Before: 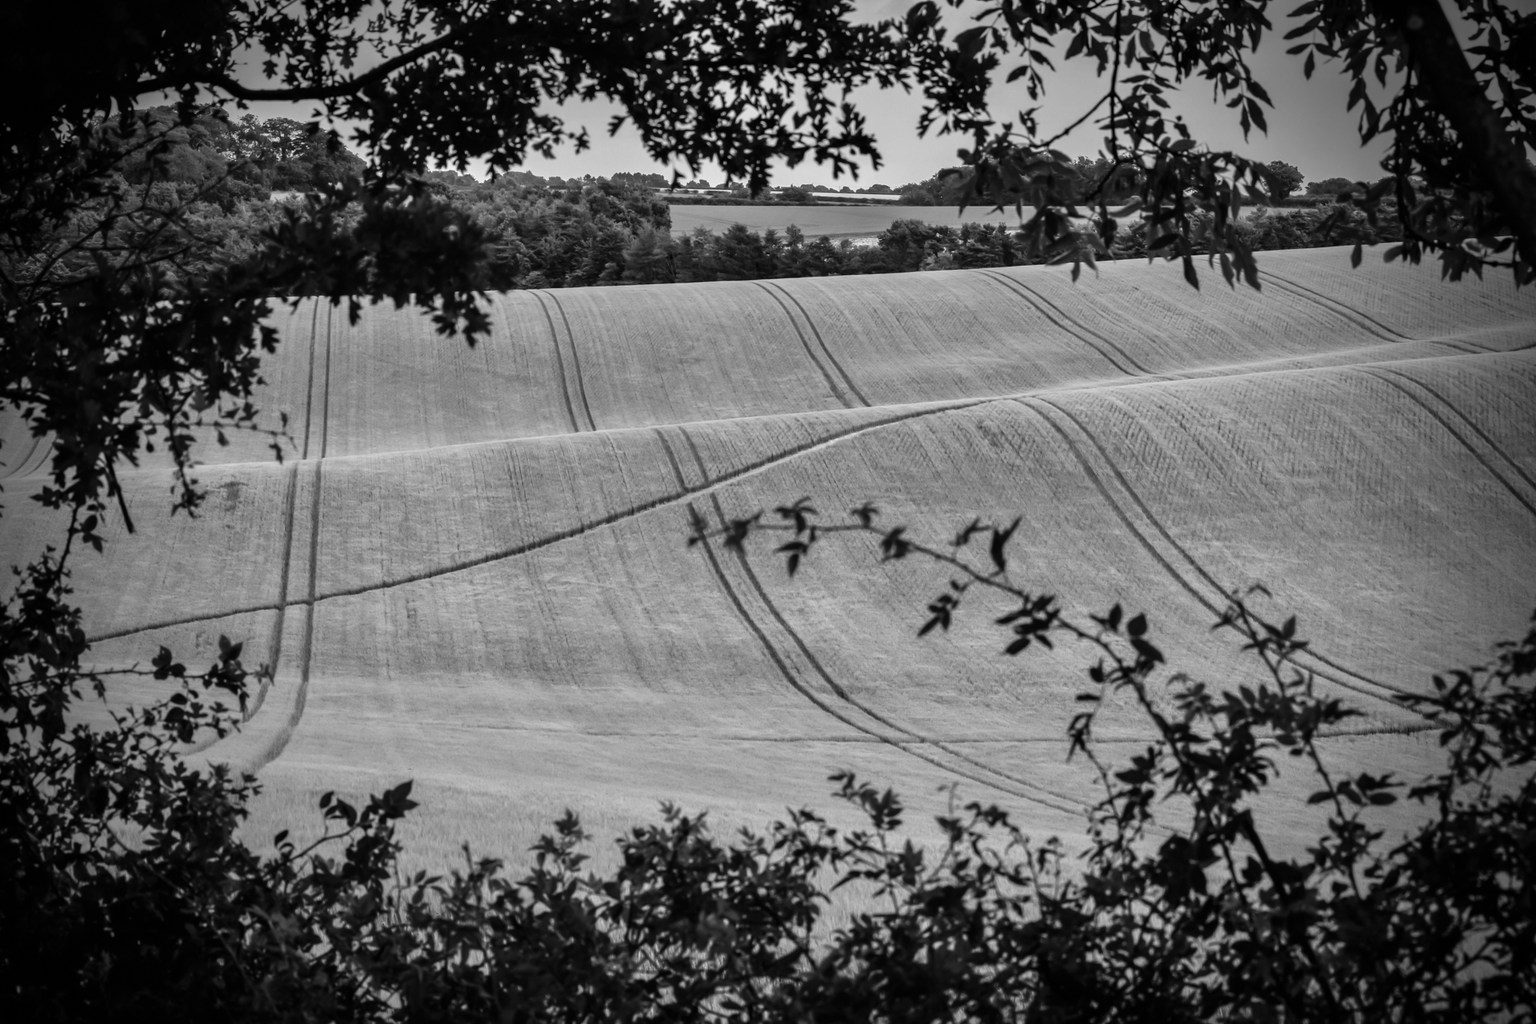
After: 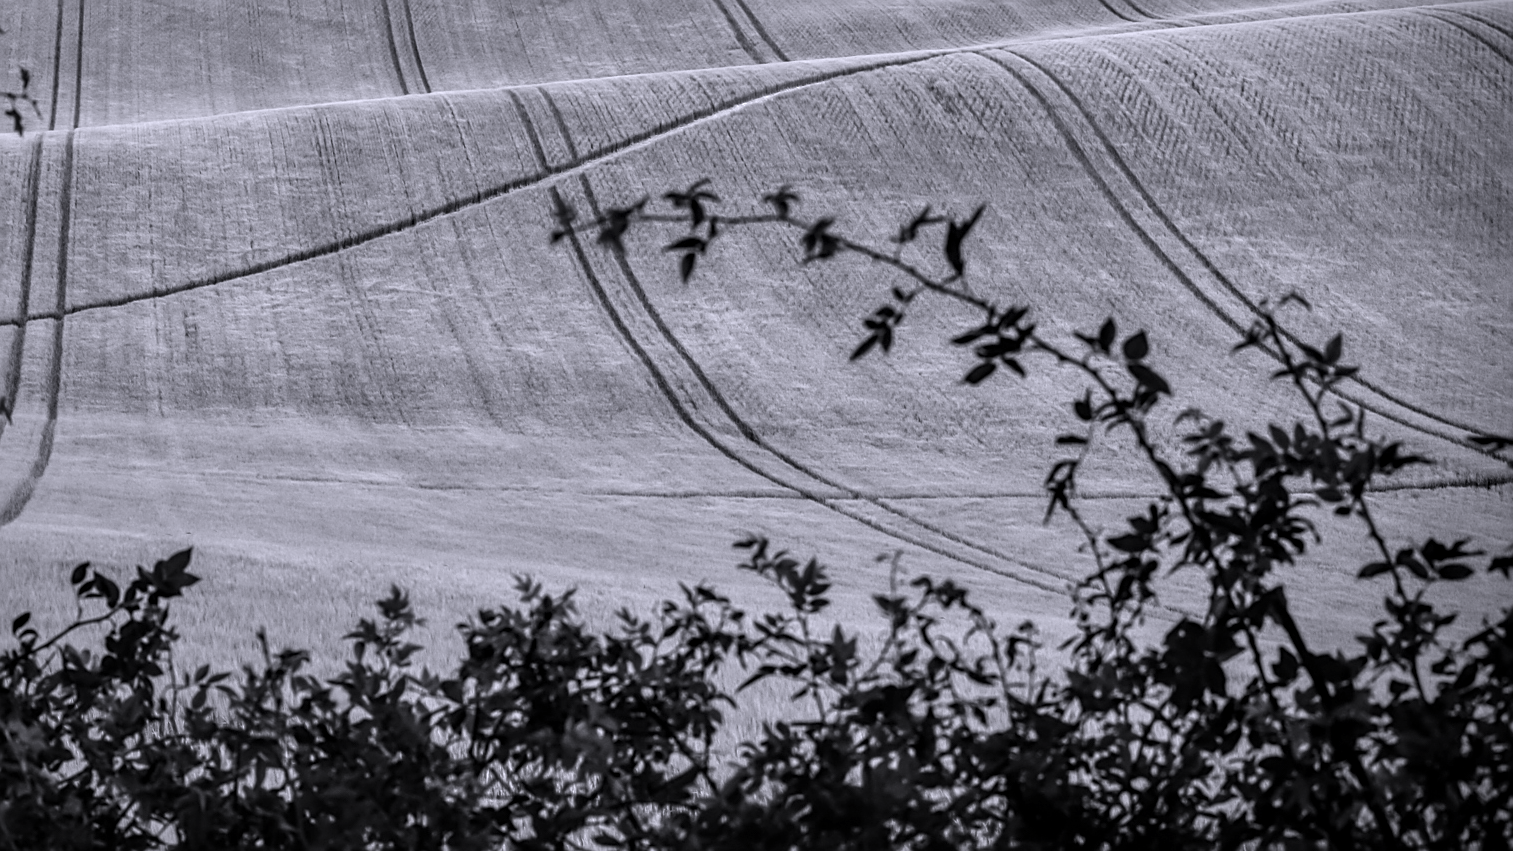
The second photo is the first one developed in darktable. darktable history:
crop and rotate: left 17.299%, top 35.115%, right 7.015%, bottom 1.024%
sharpen: on, module defaults
local contrast: on, module defaults
white balance: red 1.004, blue 1.096
